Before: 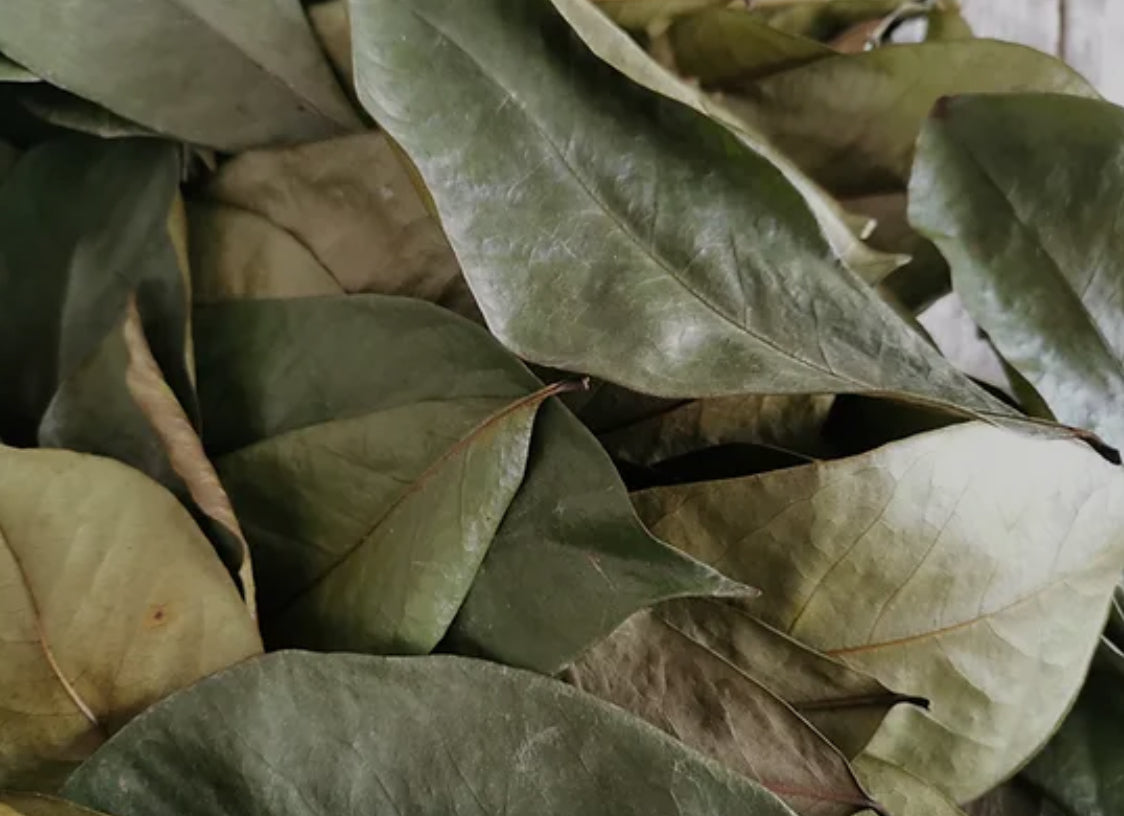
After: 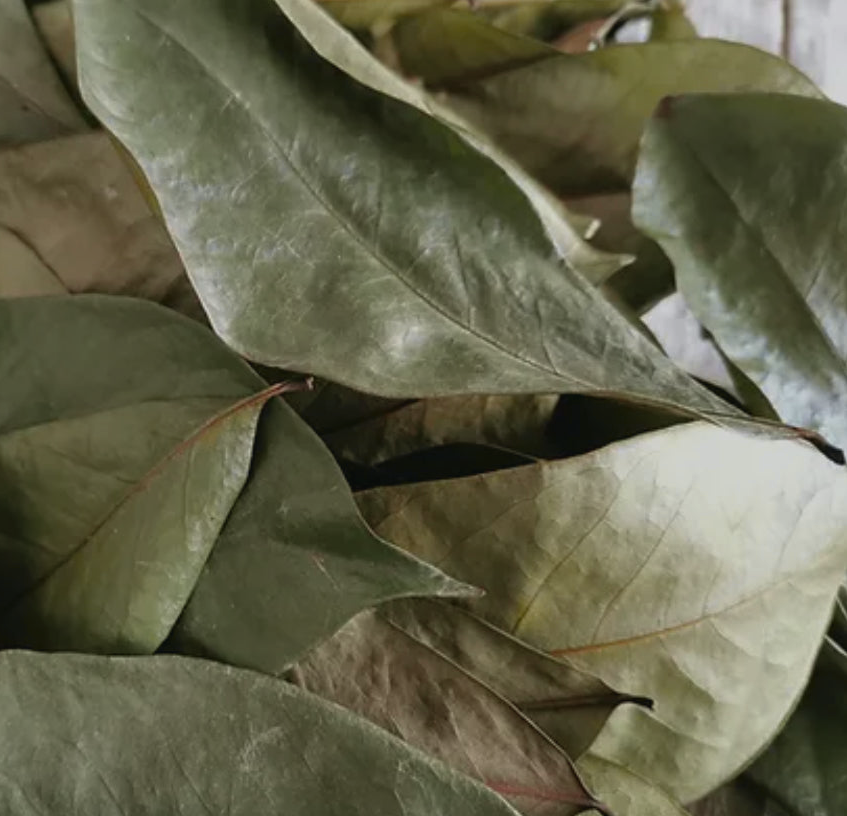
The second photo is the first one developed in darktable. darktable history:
crop and rotate: left 24.6%
tone curve: curves: ch0 [(0, 0.024) (0.119, 0.146) (0.474, 0.464) (0.718, 0.721) (0.817, 0.839) (1, 0.998)]; ch1 [(0, 0) (0.377, 0.416) (0.439, 0.451) (0.477, 0.477) (0.501, 0.497) (0.538, 0.544) (0.58, 0.602) (0.664, 0.676) (0.783, 0.804) (1, 1)]; ch2 [(0, 0) (0.38, 0.405) (0.463, 0.456) (0.498, 0.497) (0.524, 0.535) (0.578, 0.576) (0.648, 0.665) (1, 1)], color space Lab, independent channels, preserve colors none
shadows and highlights: shadows 29.32, highlights -29.32, low approximation 0.01, soften with gaussian
